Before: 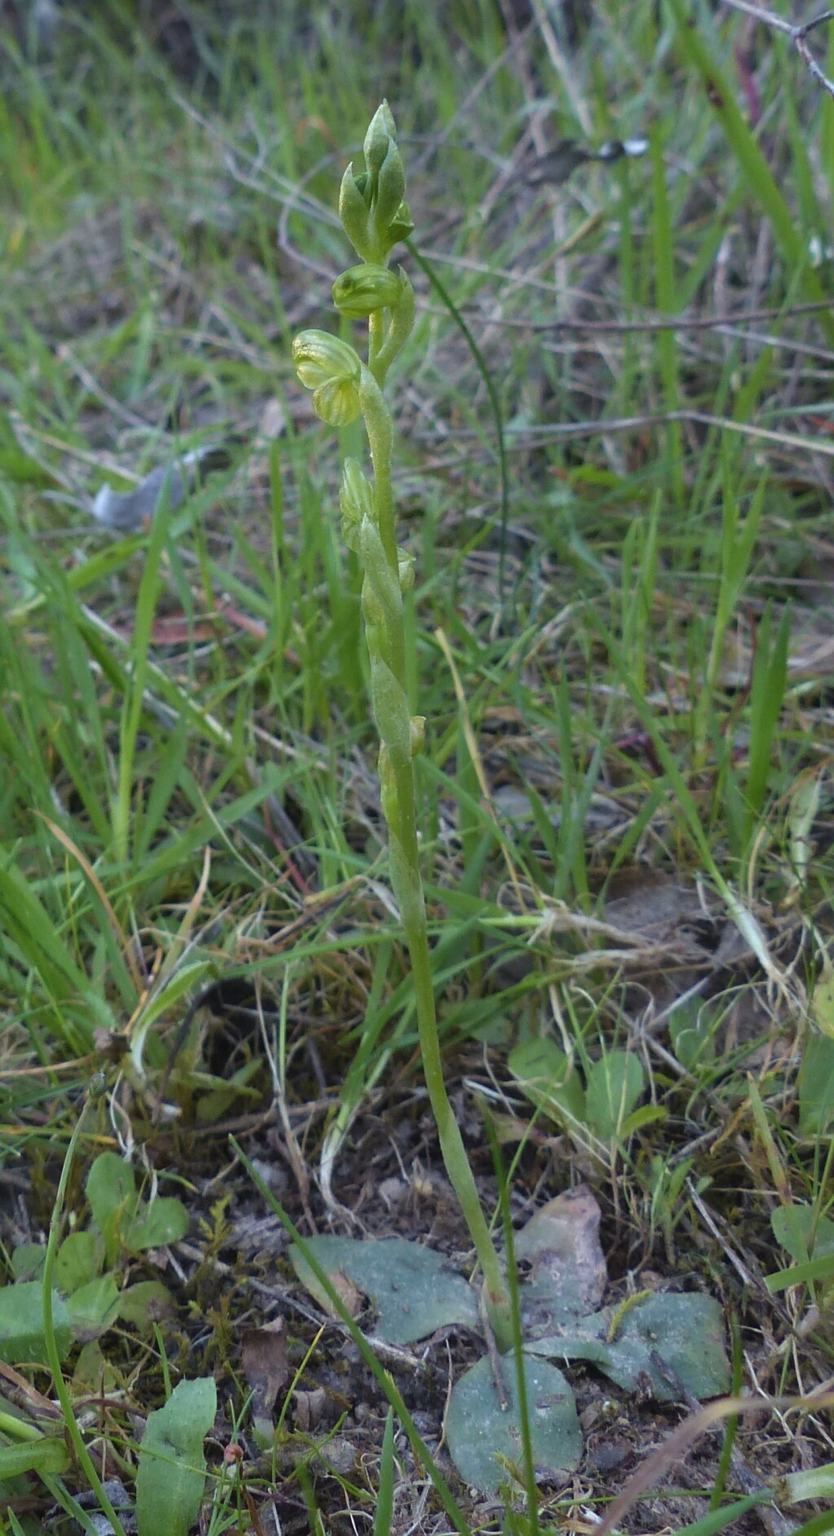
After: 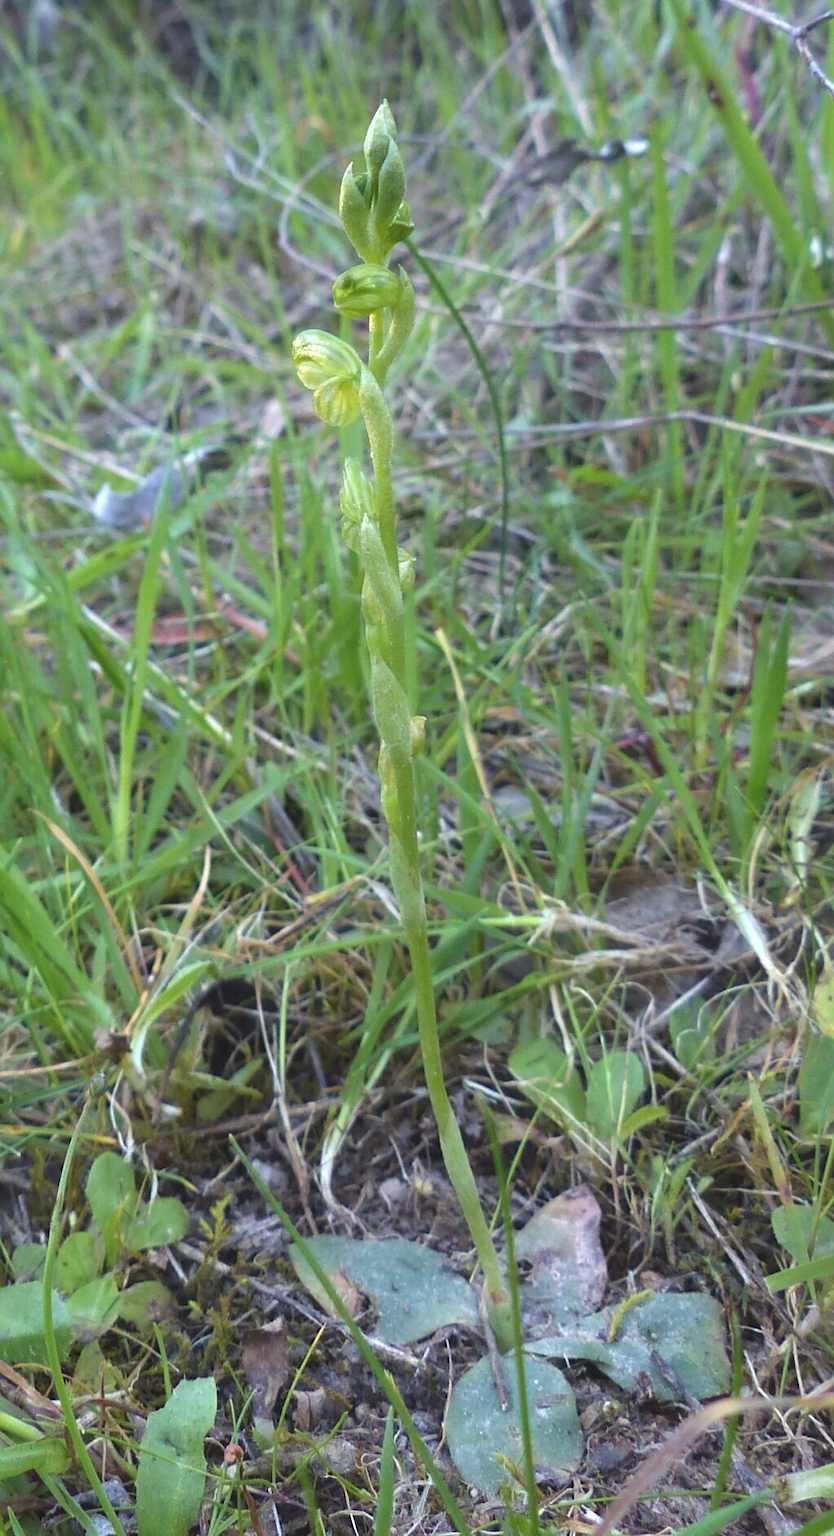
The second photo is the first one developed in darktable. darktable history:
exposure: black level correction -0.002, exposure 0.714 EV, compensate highlight preservation false
